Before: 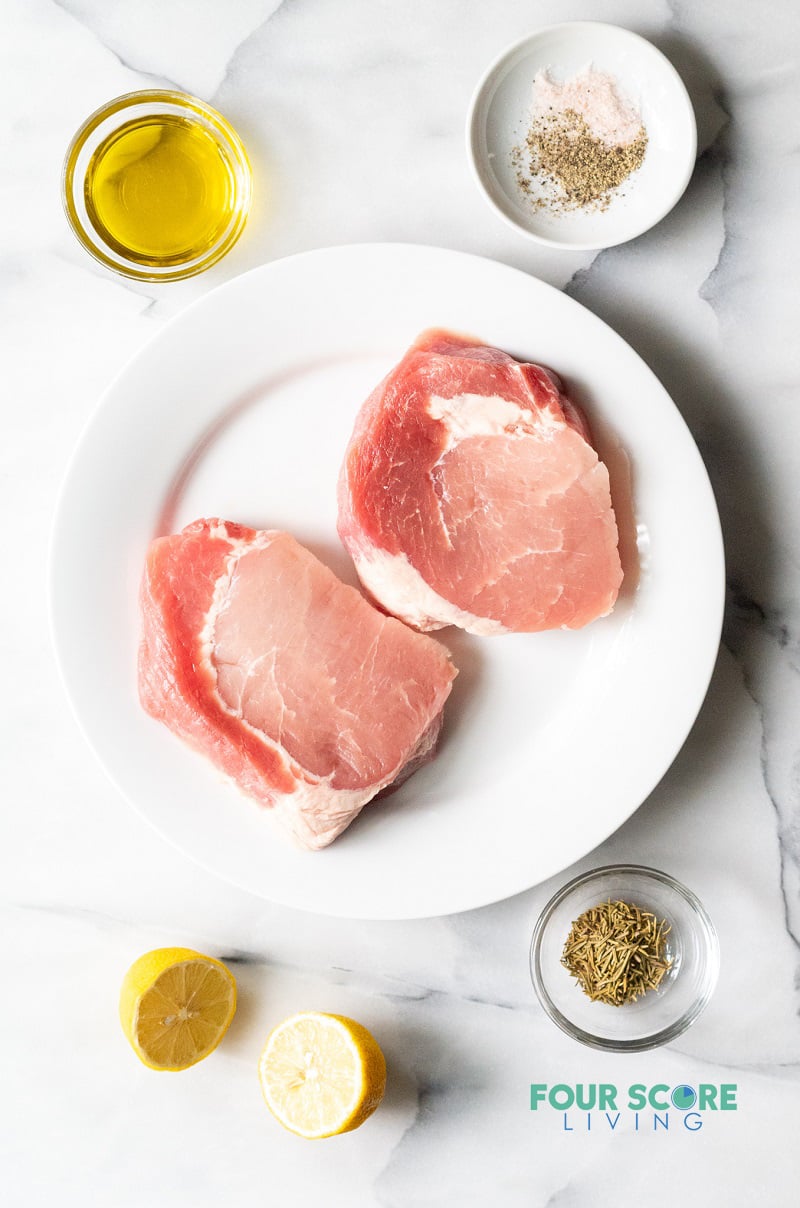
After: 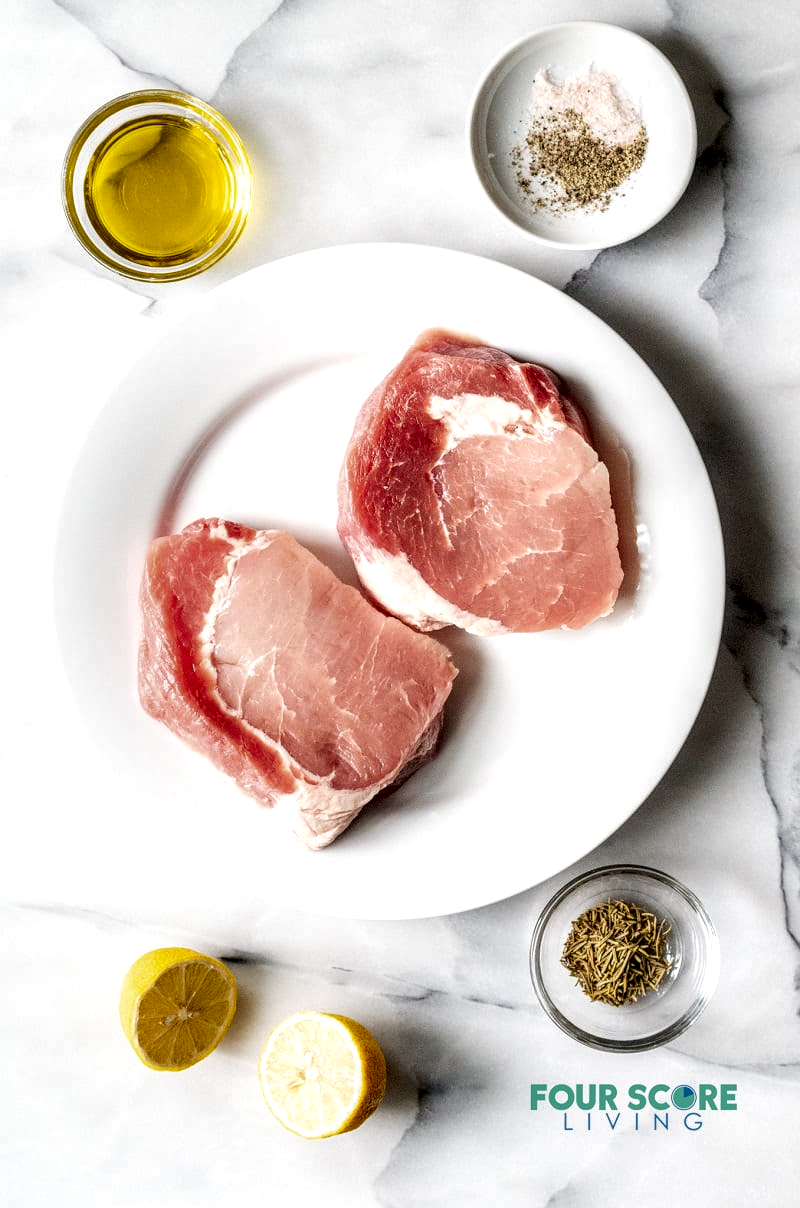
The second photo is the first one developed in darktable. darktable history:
local contrast: highlights 17%, detail 186%
